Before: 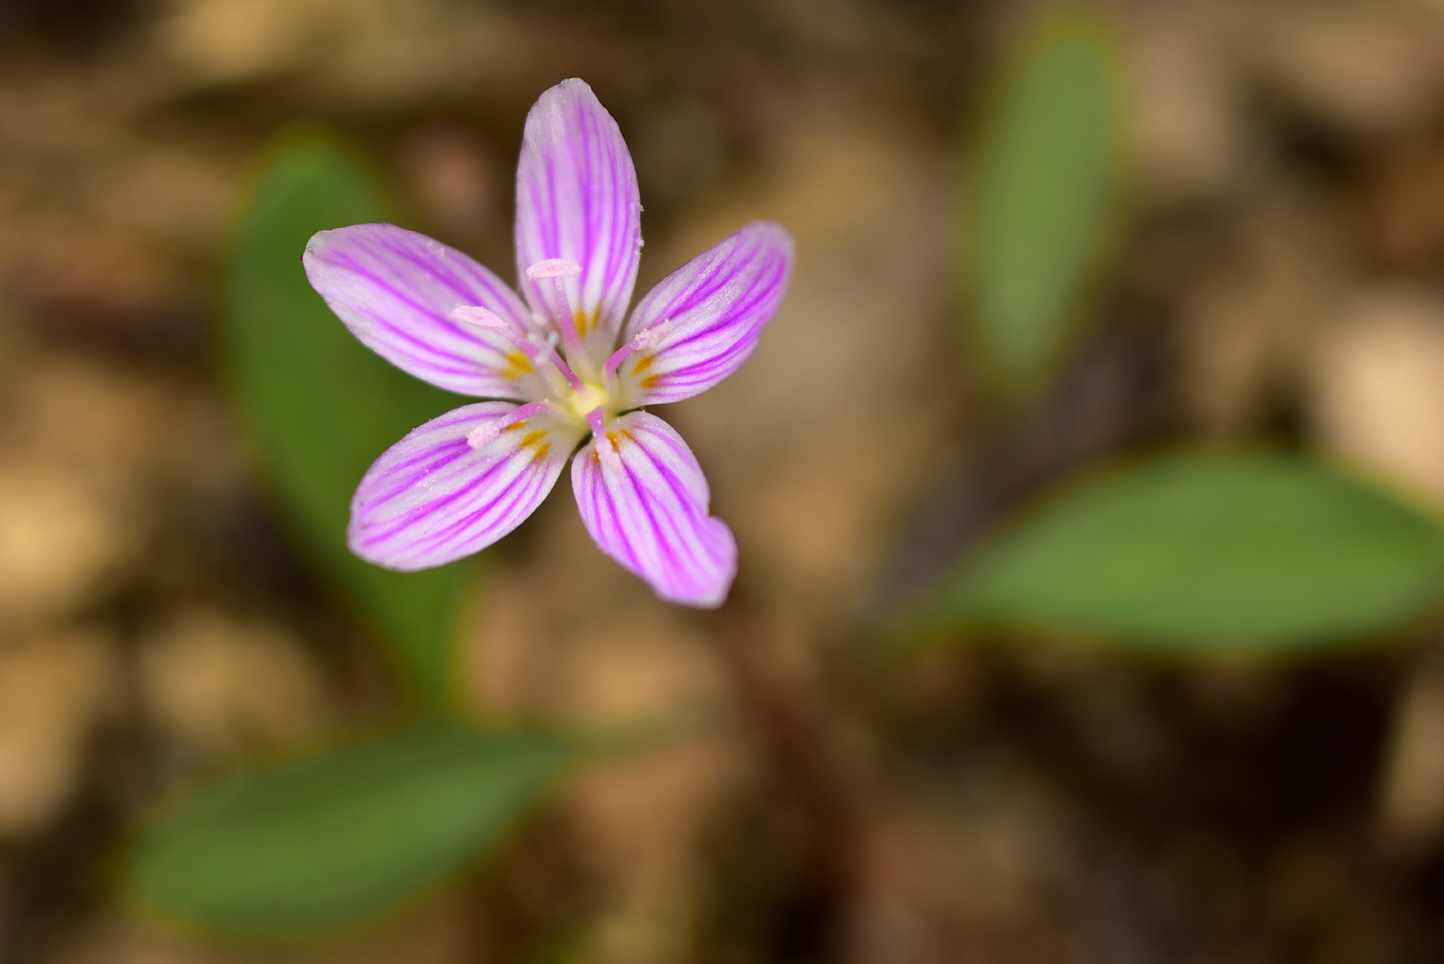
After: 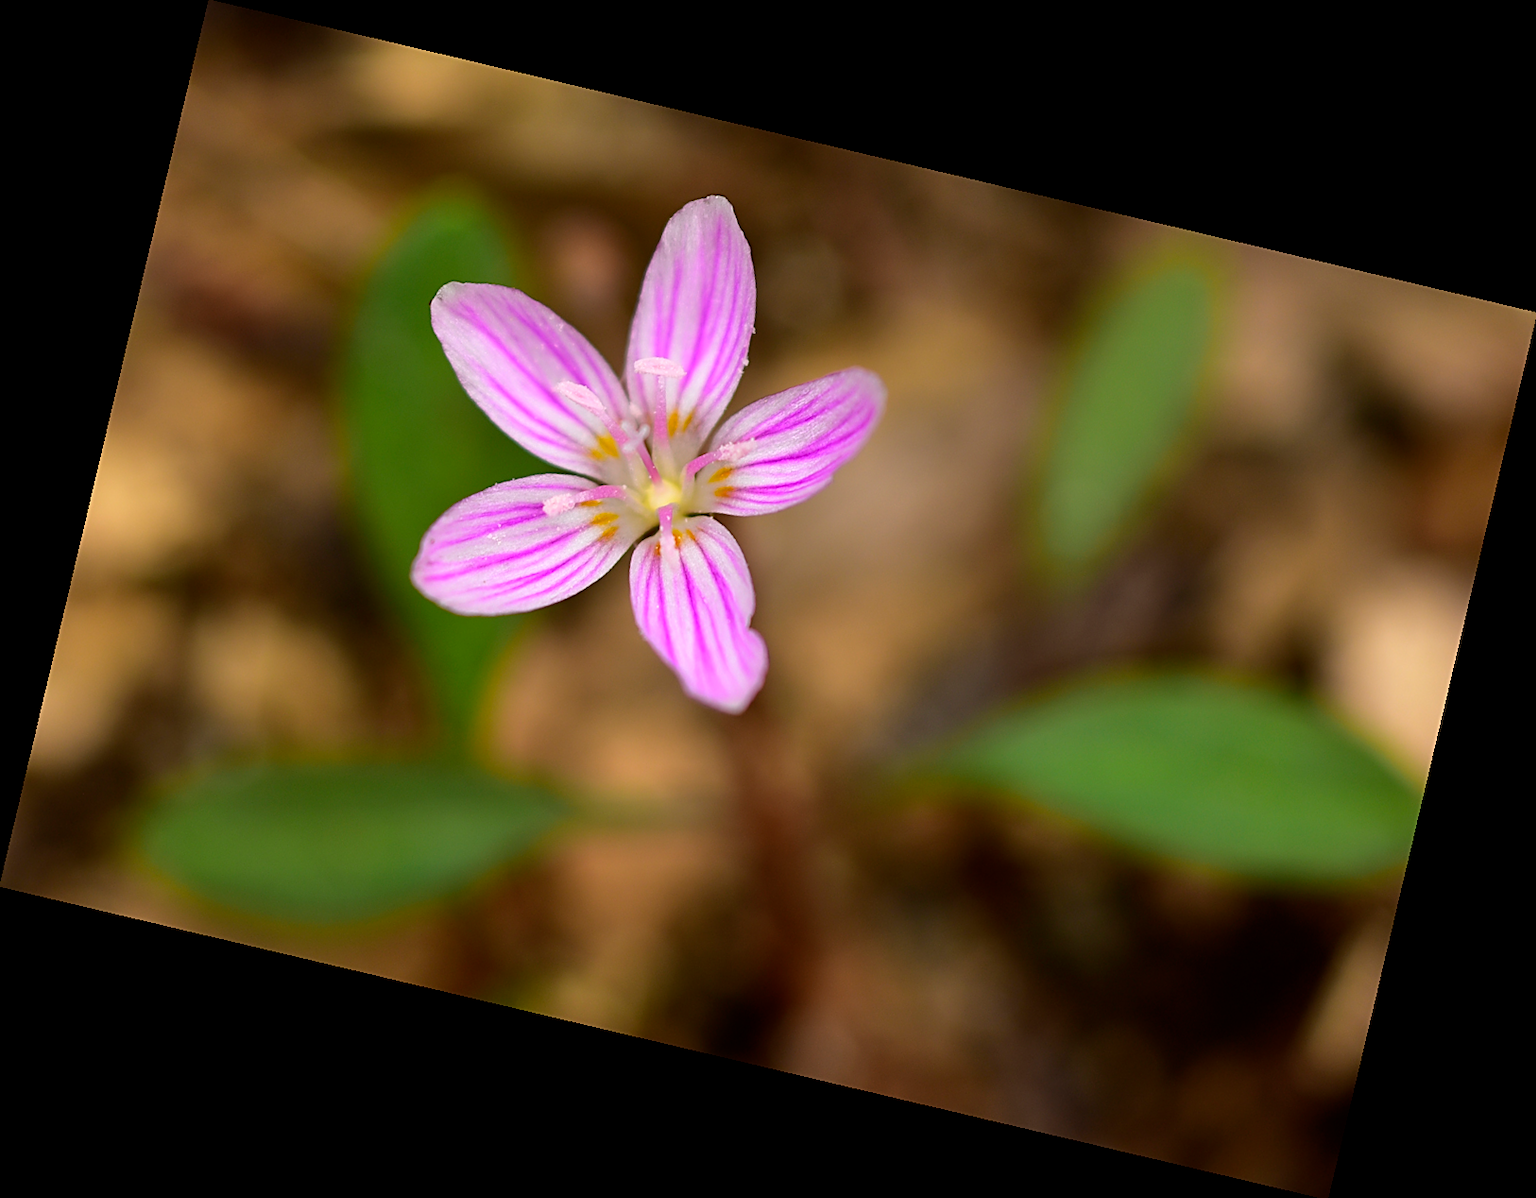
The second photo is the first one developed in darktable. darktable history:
sharpen: on, module defaults
rotate and perspective: rotation 13.27°, automatic cropping off
